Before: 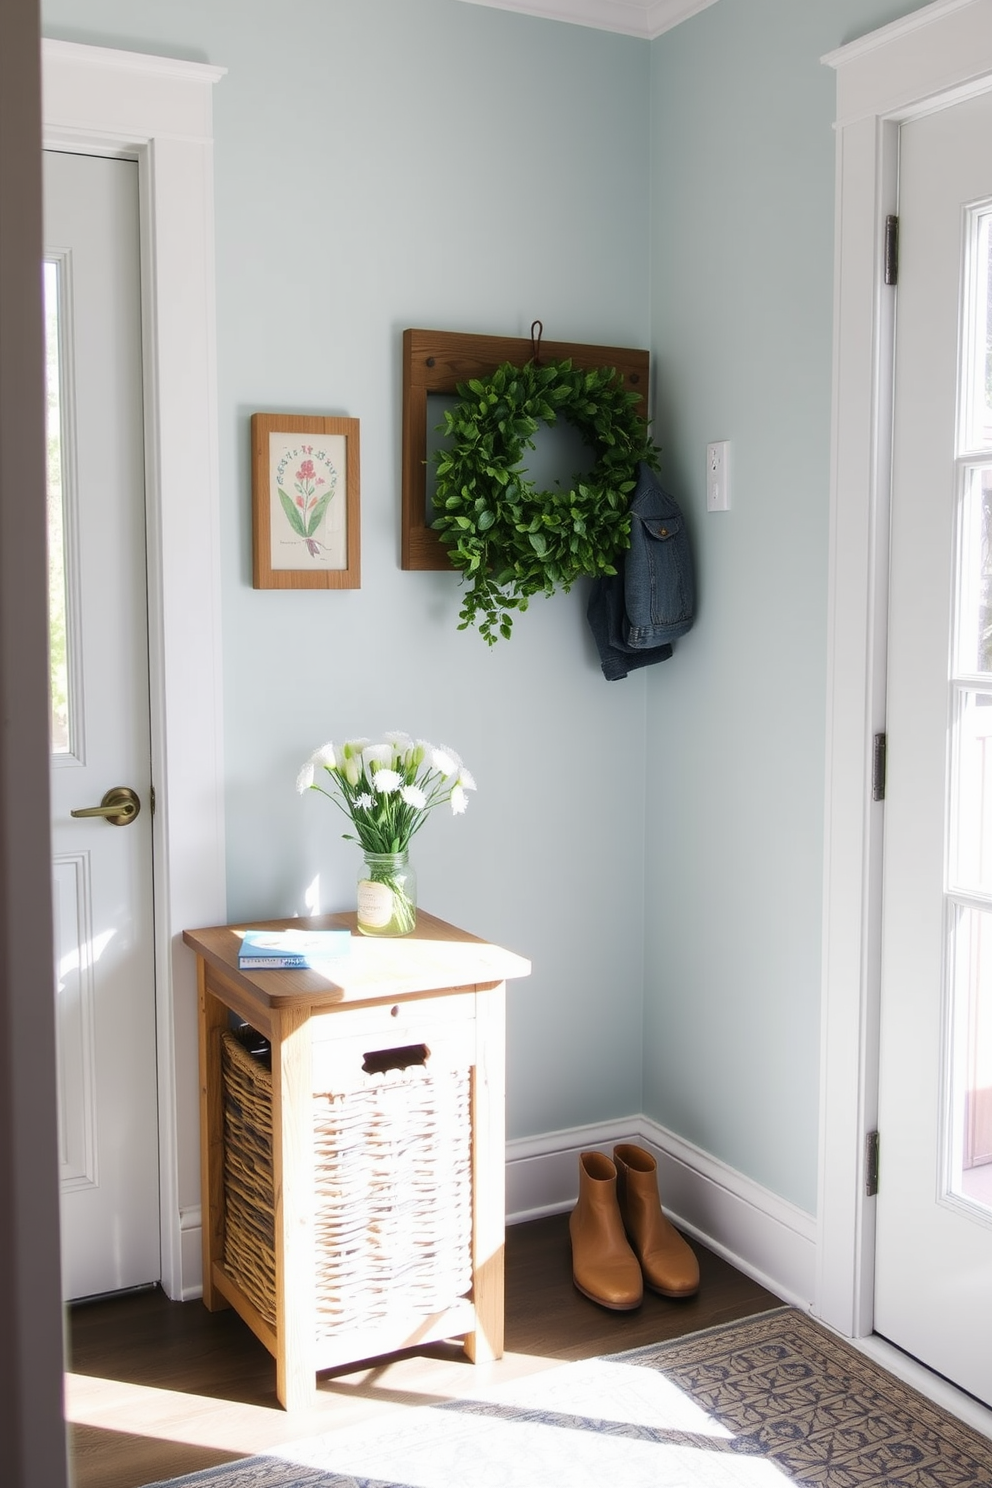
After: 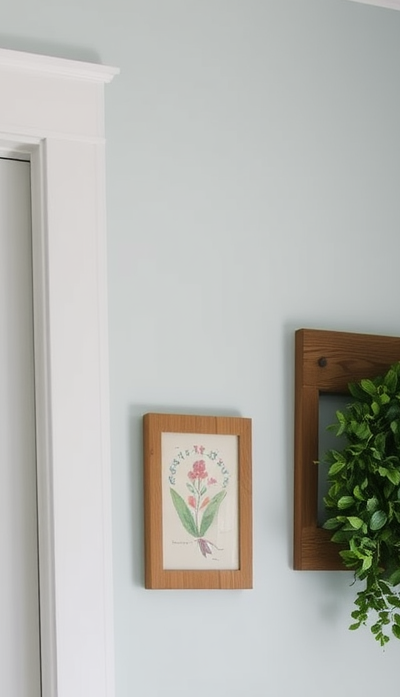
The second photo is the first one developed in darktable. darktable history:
crop and rotate: left 10.976%, top 0.052%, right 48.673%, bottom 53.052%
